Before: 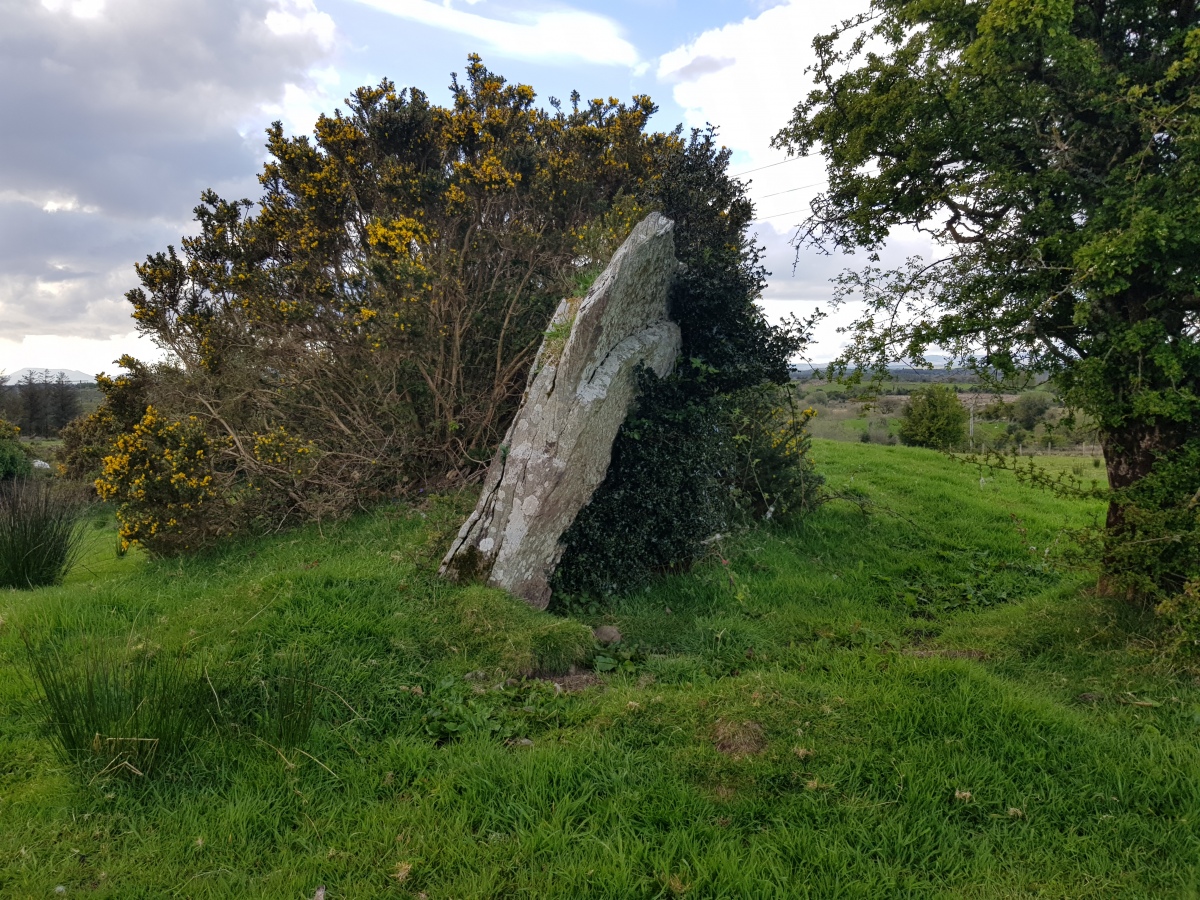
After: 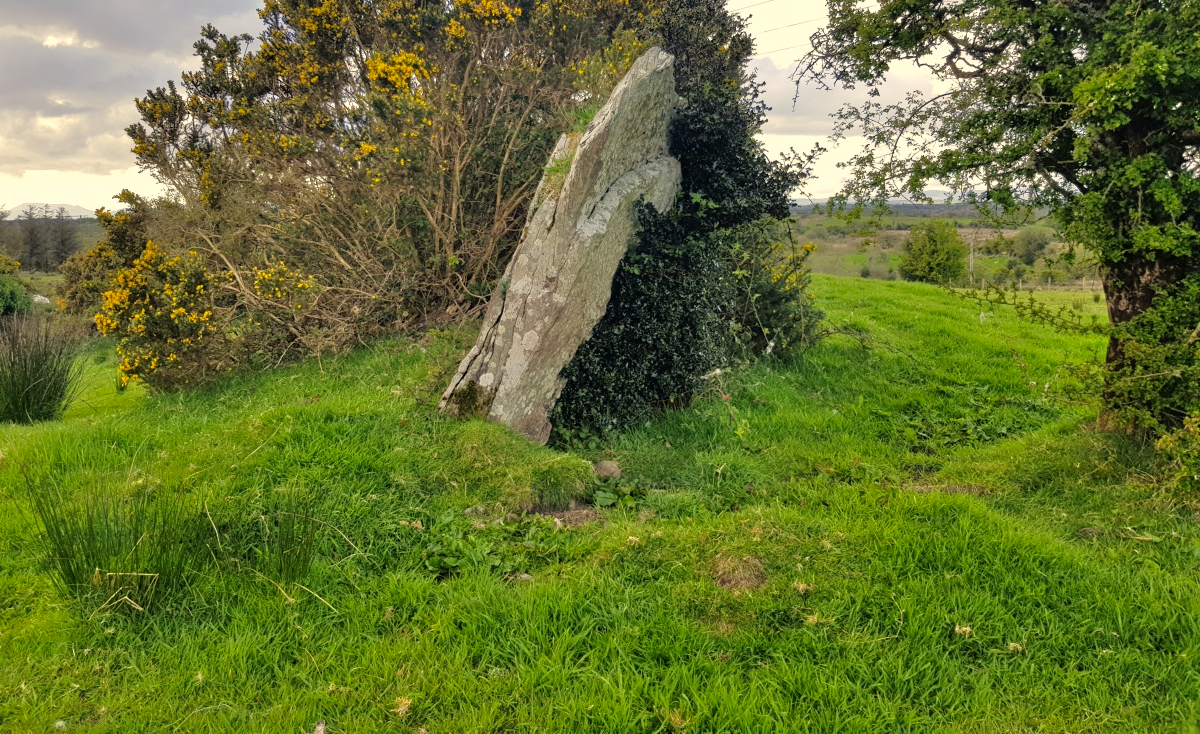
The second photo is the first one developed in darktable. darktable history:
crop and rotate: top 18.351%
color correction: highlights a* 1.31, highlights b* 18.28
tone equalizer: -7 EV 0.144 EV, -6 EV 0.611 EV, -5 EV 1.16 EV, -4 EV 1.35 EV, -3 EV 1.15 EV, -2 EV 0.6 EV, -1 EV 0.163 EV
